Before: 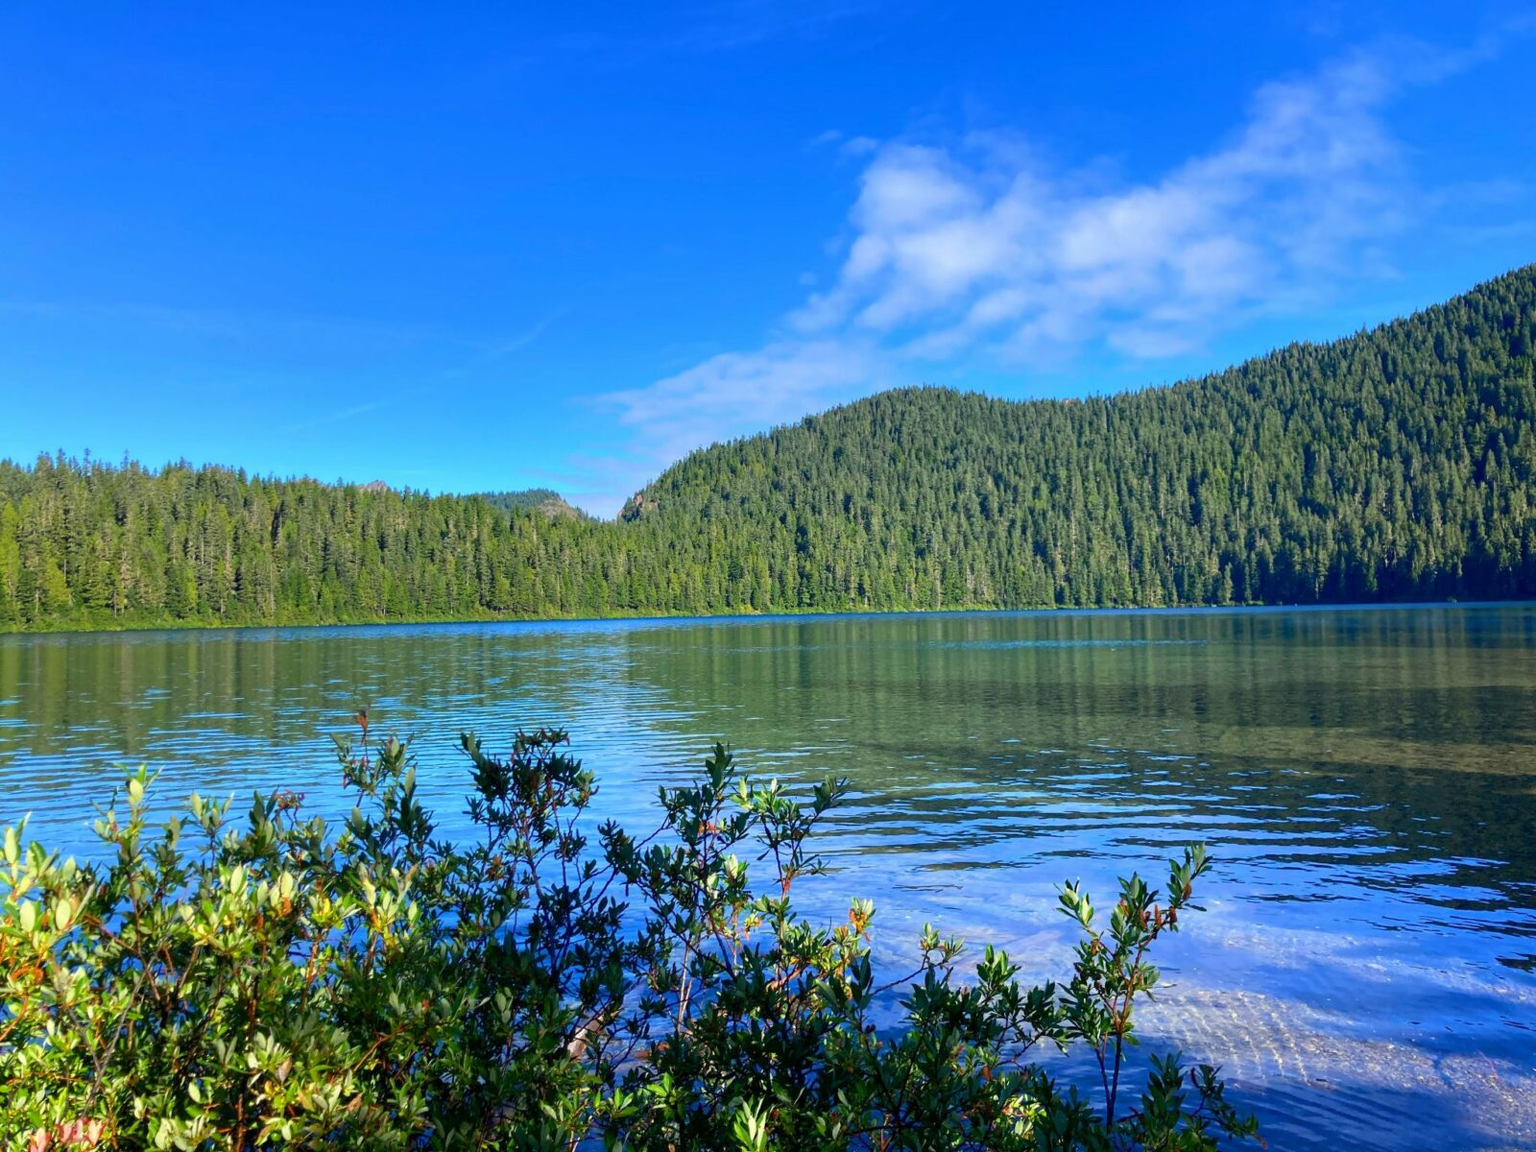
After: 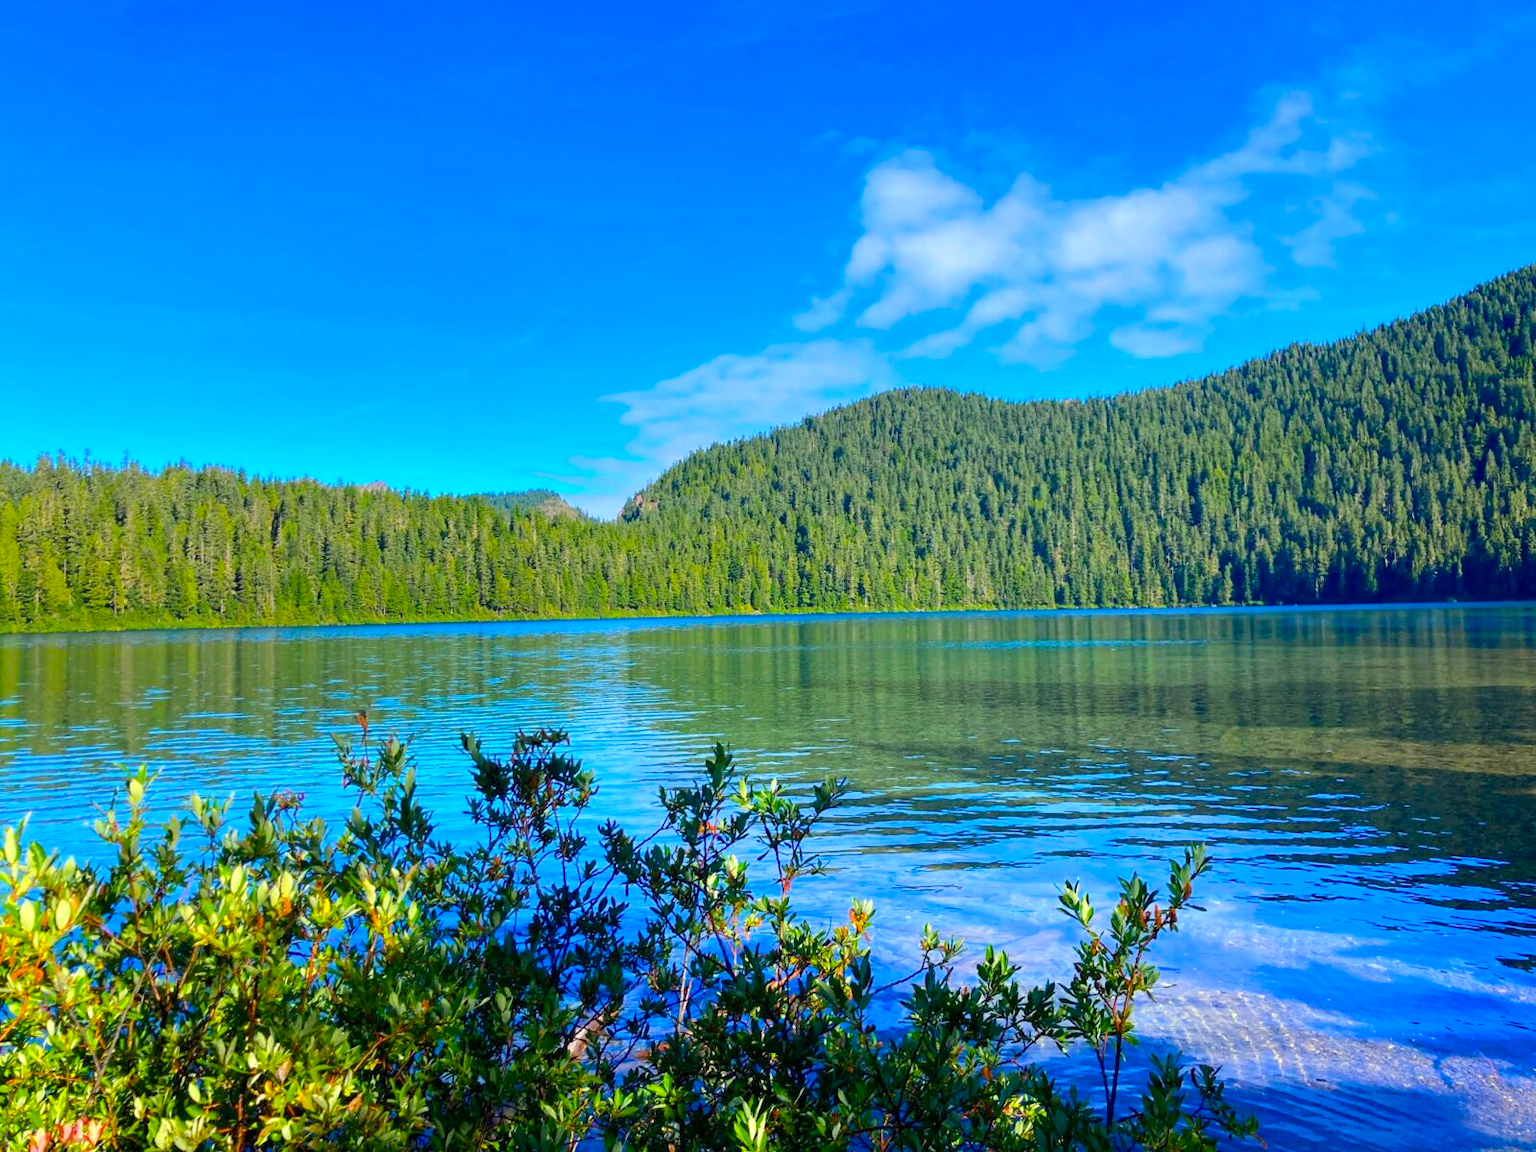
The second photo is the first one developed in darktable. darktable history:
color balance rgb: perceptual saturation grading › global saturation 25%, perceptual brilliance grading › mid-tones 10%, perceptual brilliance grading › shadows 15%, global vibrance 20%
exposure: exposure 0.127 EV, compensate highlight preservation false
